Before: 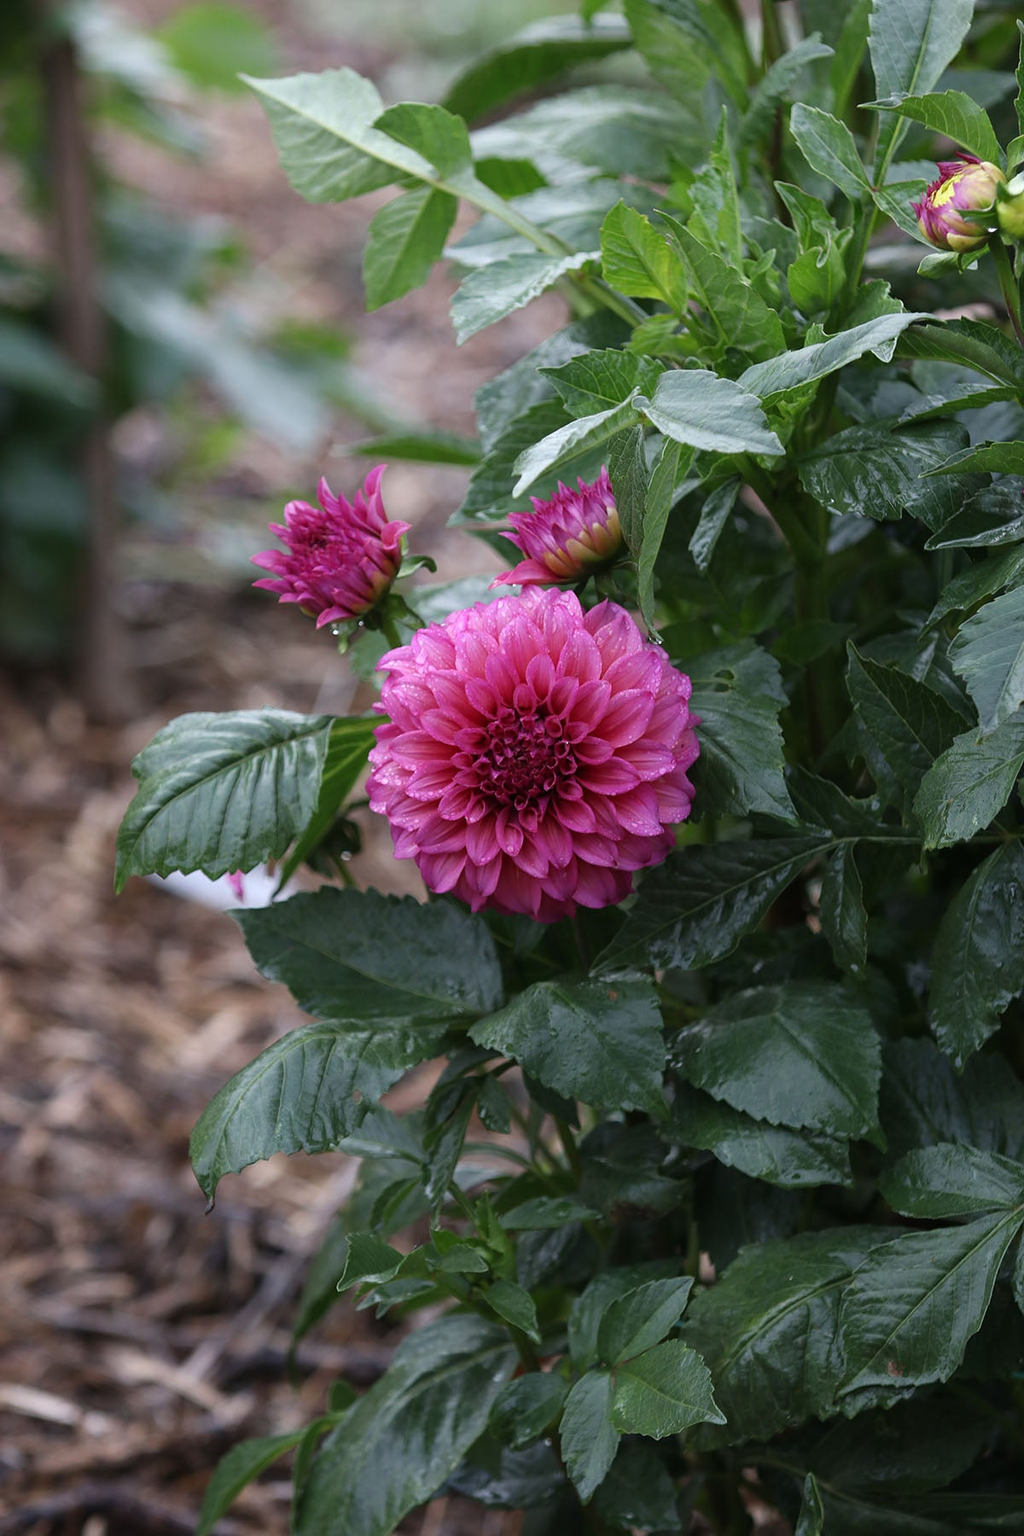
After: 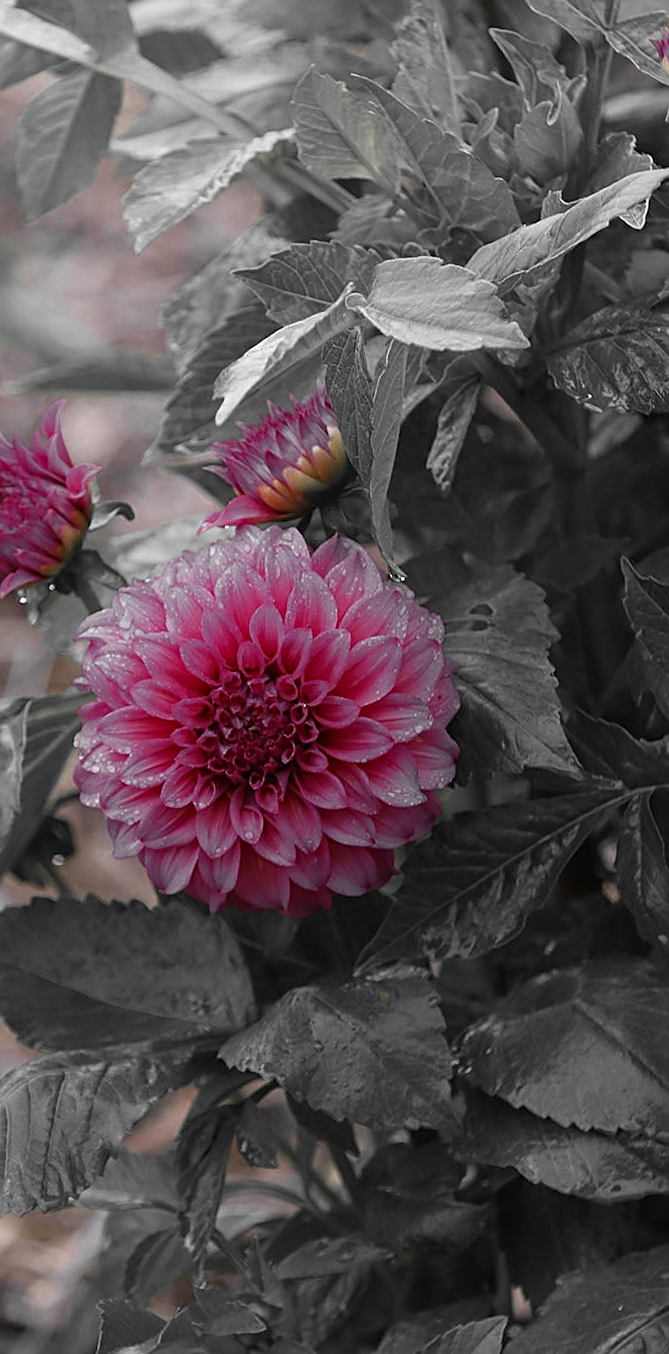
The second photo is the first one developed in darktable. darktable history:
rotate and perspective: rotation -4.98°, automatic cropping off
sharpen: on, module defaults
crop: left 32.075%, top 10.976%, right 18.355%, bottom 17.596%
color zones: curves: ch0 [(0, 0.447) (0.184, 0.543) (0.323, 0.476) (0.429, 0.445) (0.571, 0.443) (0.714, 0.451) (0.857, 0.452) (1, 0.447)]; ch1 [(0, 0.464) (0.176, 0.46) (0.287, 0.177) (0.429, 0.002) (0.571, 0) (0.714, 0) (0.857, 0) (1, 0.464)], mix 20%
